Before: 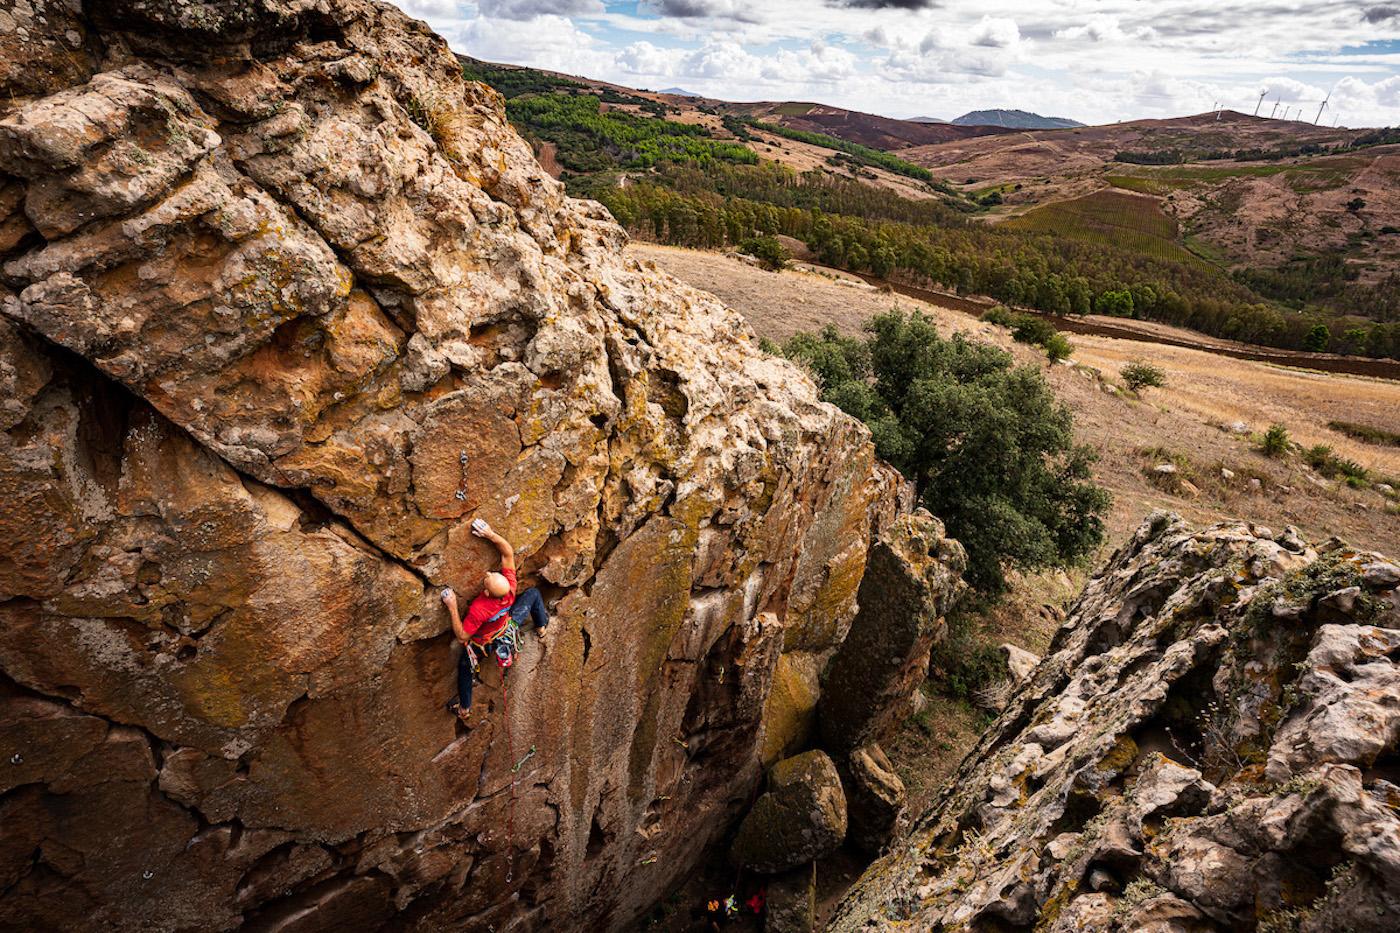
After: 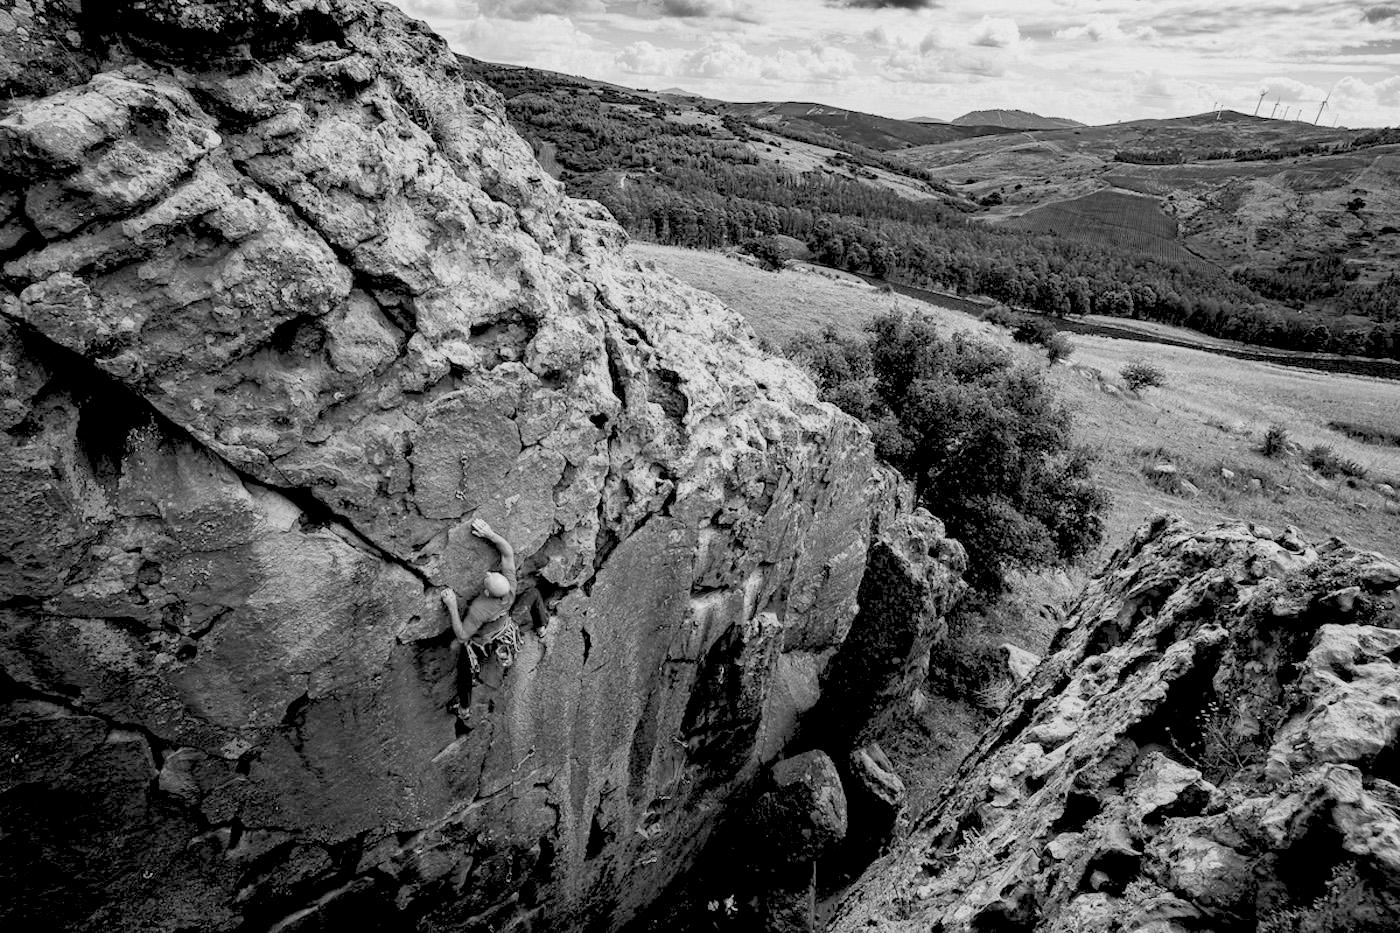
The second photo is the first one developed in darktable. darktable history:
rgb levels: preserve colors sum RGB, levels [[0.038, 0.433, 0.934], [0, 0.5, 1], [0, 0.5, 1]]
monochrome: on, module defaults
